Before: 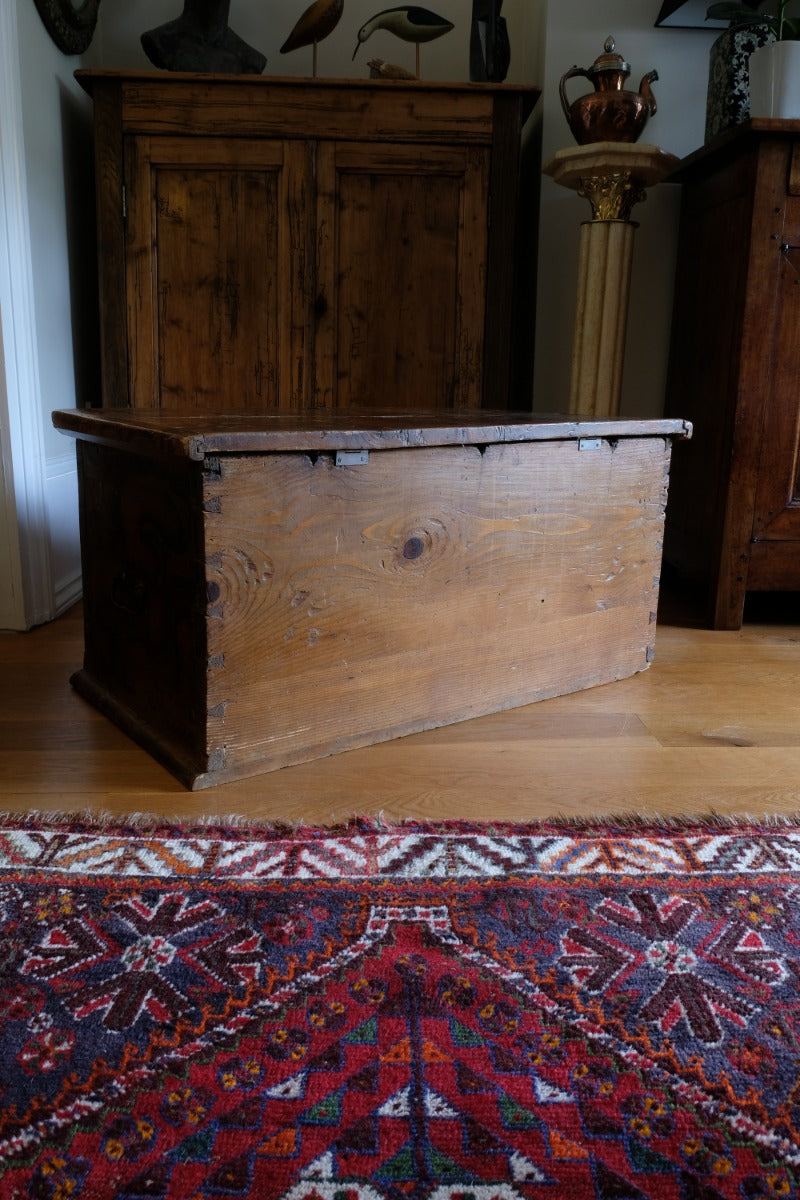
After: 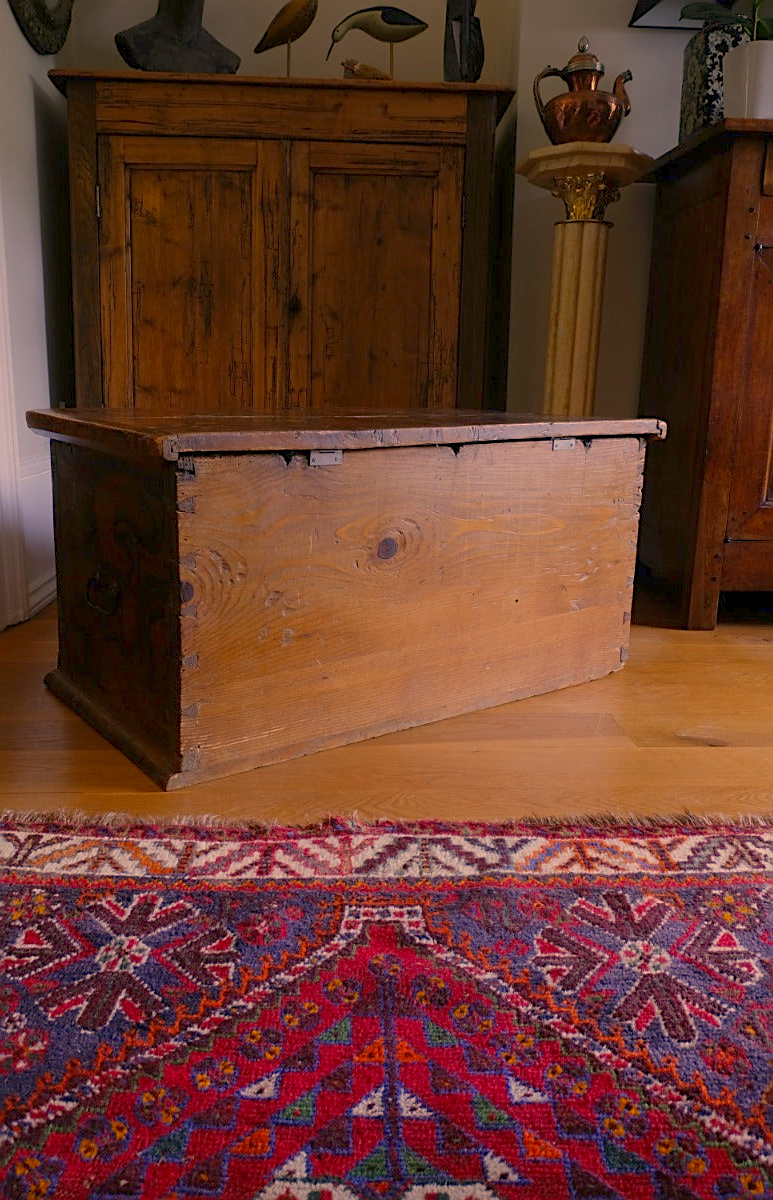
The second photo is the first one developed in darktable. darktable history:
tone equalizer: -8 EV 0.092 EV, edges refinement/feathering 500, mask exposure compensation -1.57 EV, preserve details no
crop and rotate: left 3.326%
sharpen: on, module defaults
color correction: highlights a* 22.44, highlights b* 22.37
color balance rgb: power › luminance 1.399%, highlights gain › chroma 3.032%, highlights gain › hue 78.27°, linear chroma grading › global chroma 9.914%, perceptual saturation grading › global saturation -0.324%, contrast -29.538%
